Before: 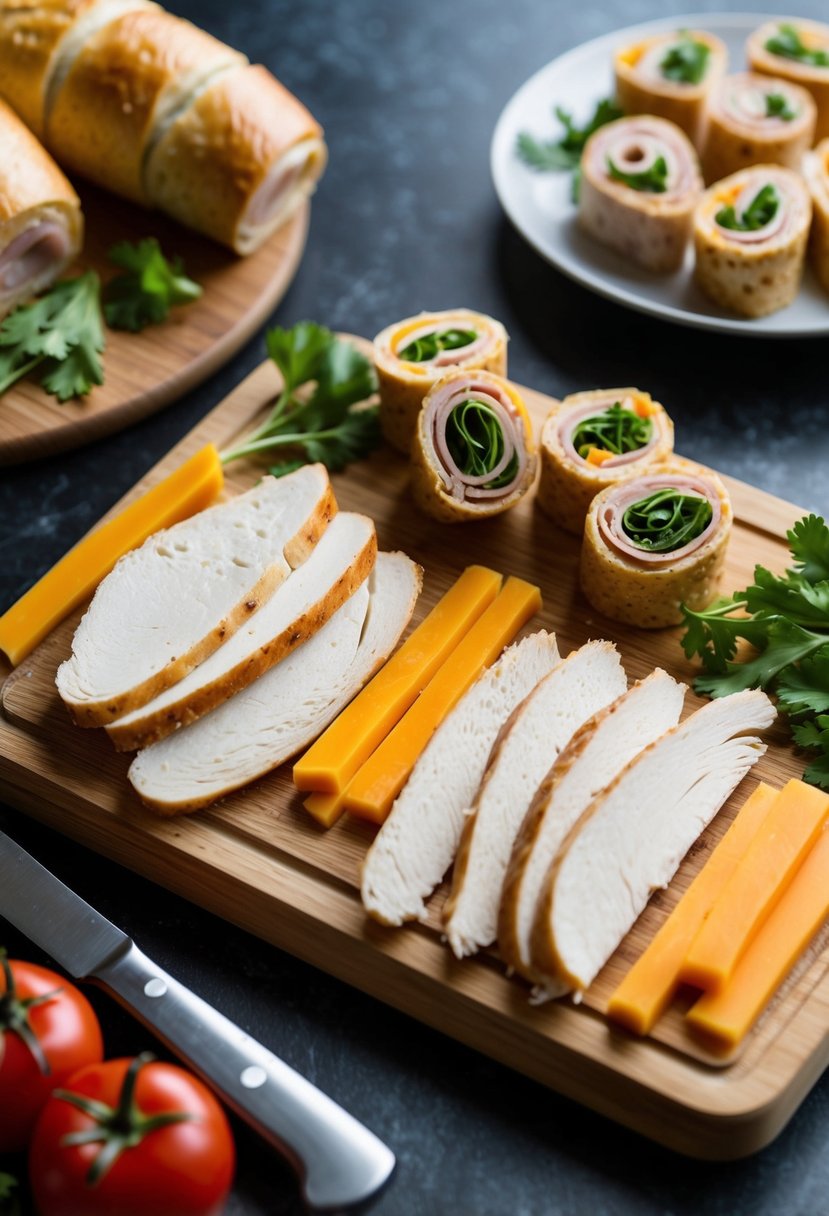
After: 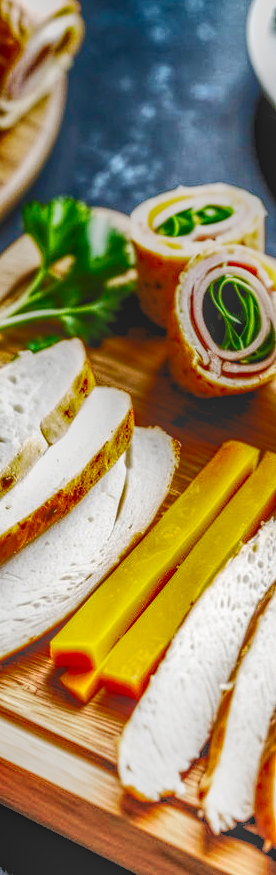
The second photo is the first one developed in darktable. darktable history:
base curve: curves: ch0 [(0, 0) (0.028, 0.03) (0.121, 0.232) (0.46, 0.748) (0.859, 0.968) (1, 1)], preserve colors none
local contrast: highlights 4%, shadows 6%, detail 201%, midtone range 0.248
exposure: black level correction 0, exposure 0.892 EV, compensate highlight preservation false
crop and rotate: left 29.507%, top 10.33%, right 37.115%, bottom 17.661%
shadows and highlights: radius 122.68, shadows 99.16, white point adjustment -2.83, highlights -99.63, soften with gaussian
levels: levels [0.093, 0.434, 0.988]
